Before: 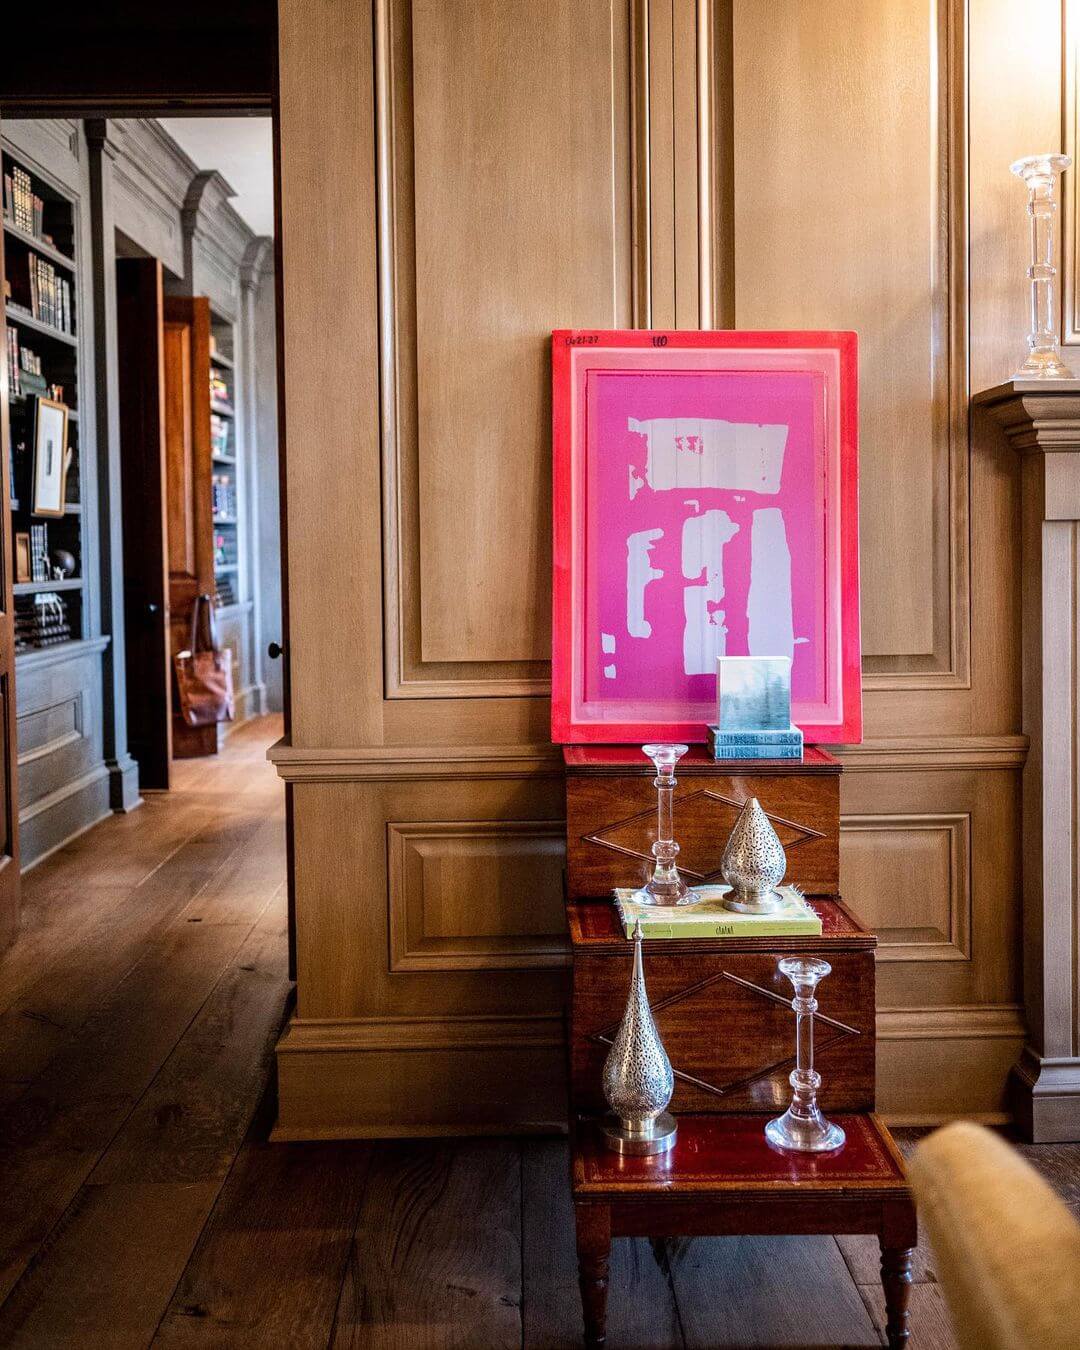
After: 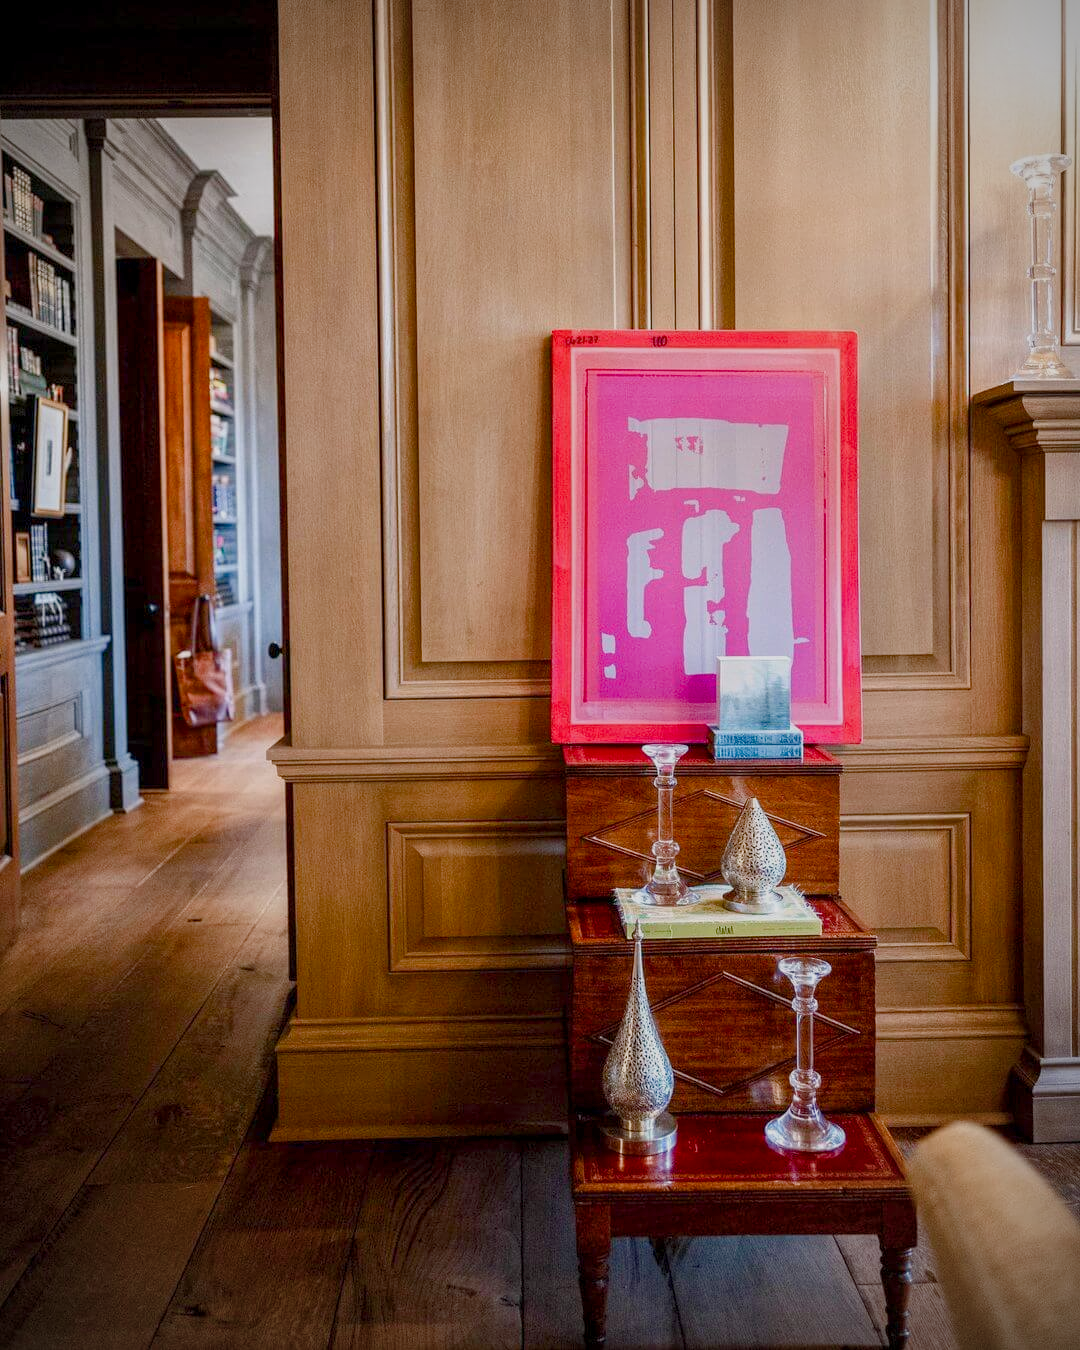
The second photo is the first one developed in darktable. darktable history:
vignetting: on, module defaults
color balance rgb: shadows lift › chroma 1%, shadows lift › hue 113°, highlights gain › chroma 0.2%, highlights gain › hue 333°, perceptual saturation grading › global saturation 20%, perceptual saturation grading › highlights -50%, perceptual saturation grading › shadows 25%, contrast -20%
local contrast: highlights 100%, shadows 100%, detail 120%, midtone range 0.2
